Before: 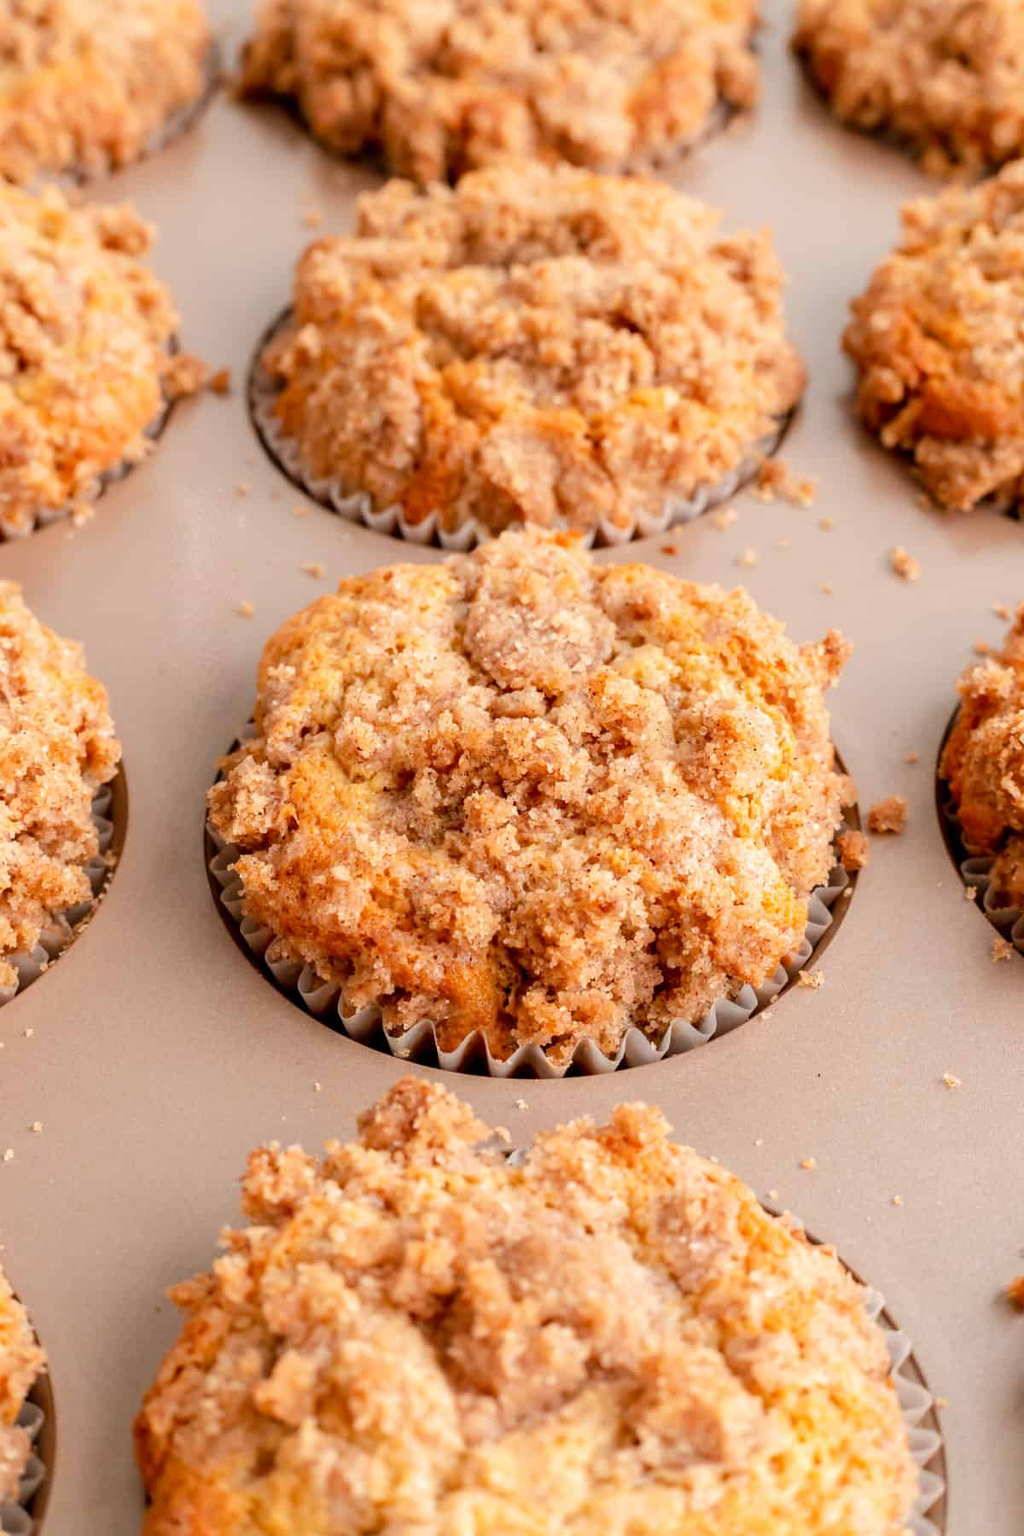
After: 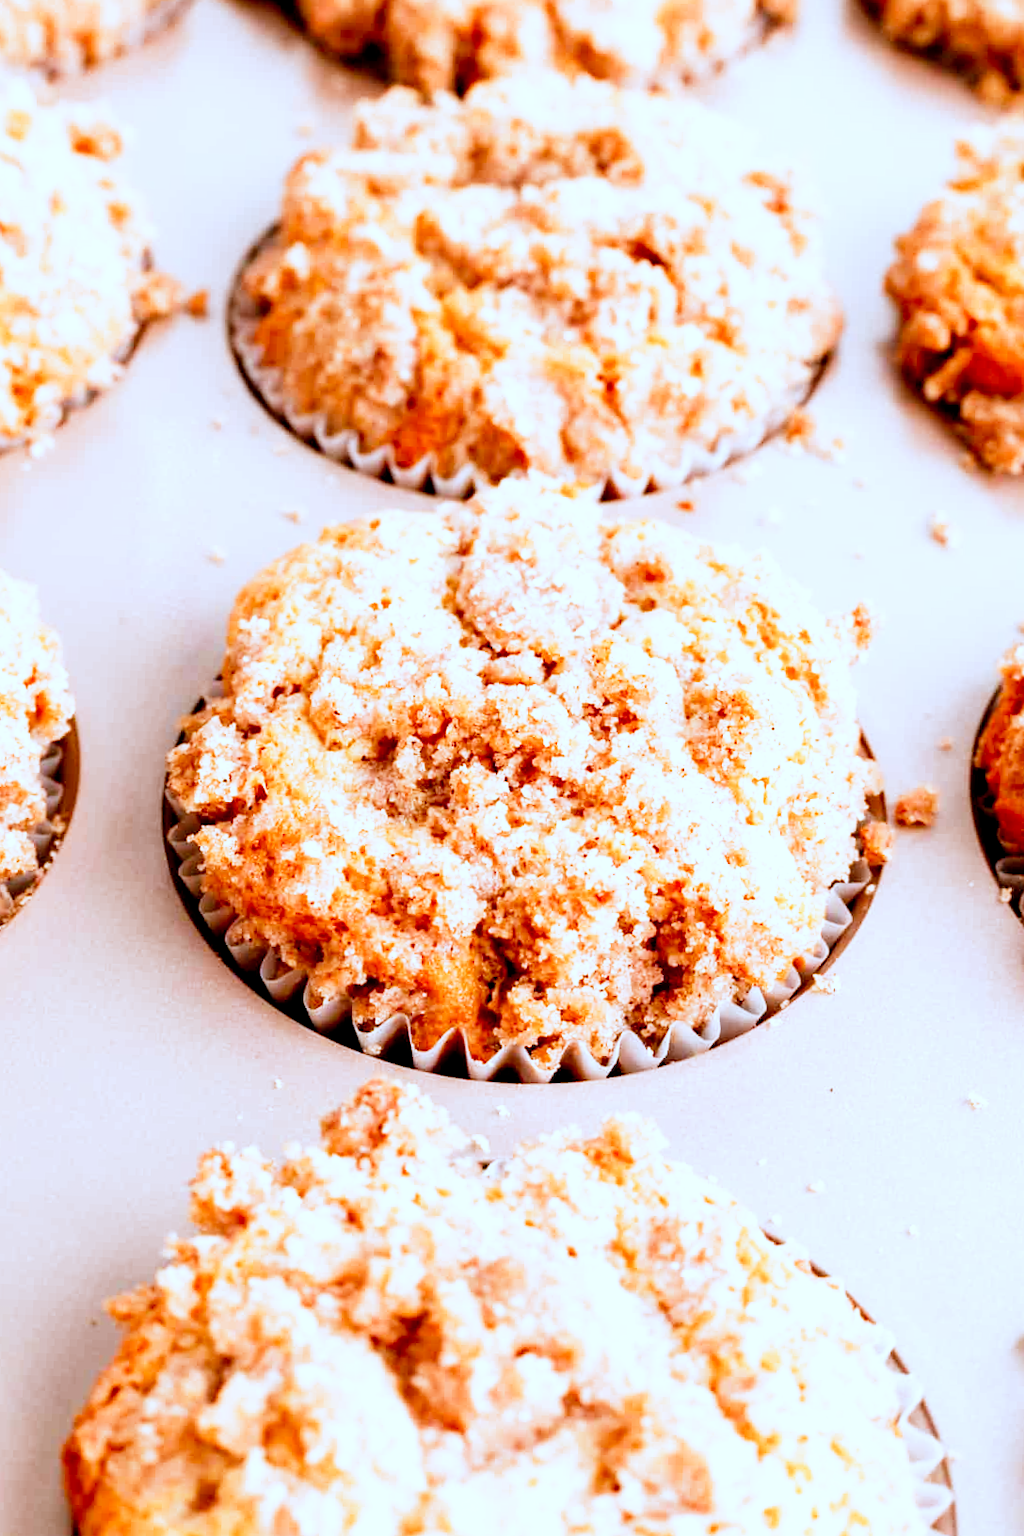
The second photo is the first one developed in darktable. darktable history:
filmic rgb: middle gray luminance 10%, black relative exposure -8.61 EV, white relative exposure 3.3 EV, threshold 6 EV, target black luminance 0%, hardness 5.2, latitude 44.69%, contrast 1.302, highlights saturation mix 5%, shadows ↔ highlights balance 24.64%, add noise in highlights 0, preserve chrominance no, color science v3 (2019), use custom middle-gray values true, iterations of high-quality reconstruction 0, contrast in highlights soft, enable highlight reconstruction true
crop and rotate: angle -1.96°, left 3.097%, top 4.154%, right 1.586%, bottom 0.529%
color correction: highlights a* -2.24, highlights b* -18.1
